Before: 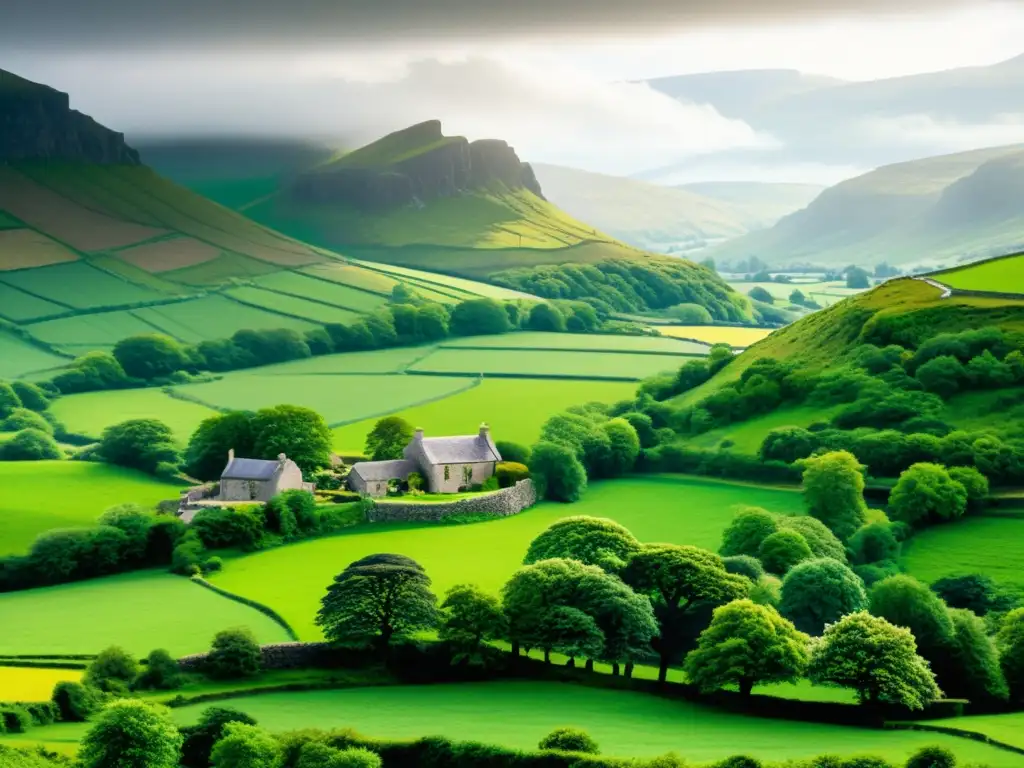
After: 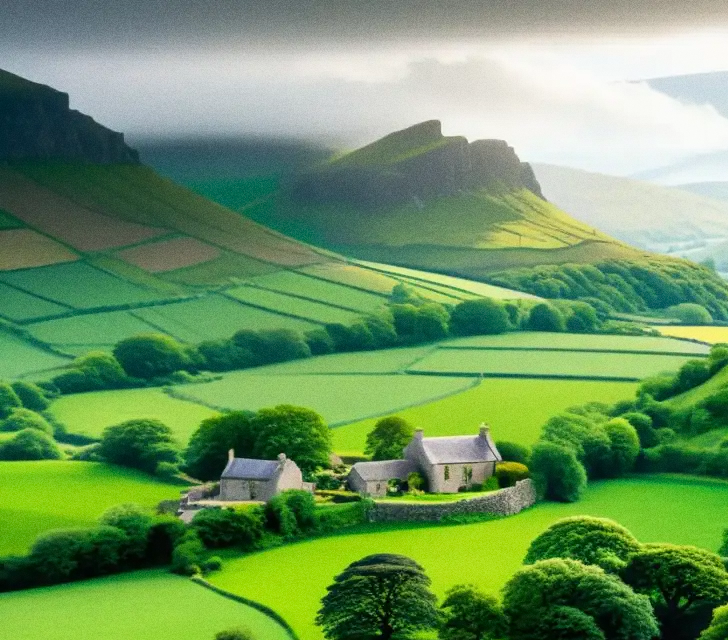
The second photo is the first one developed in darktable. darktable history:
crop: right 28.885%, bottom 16.626%
grain: coarseness 0.09 ISO
